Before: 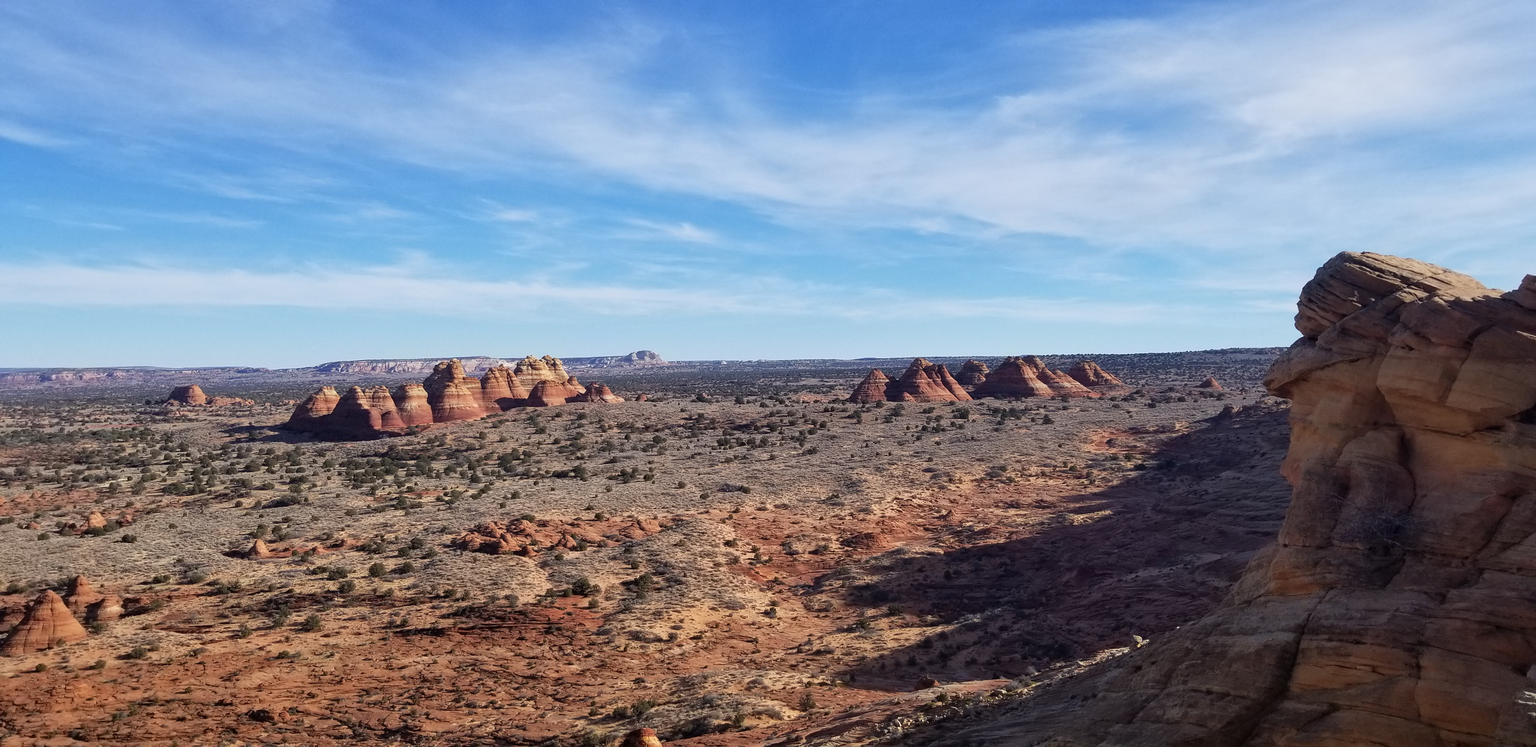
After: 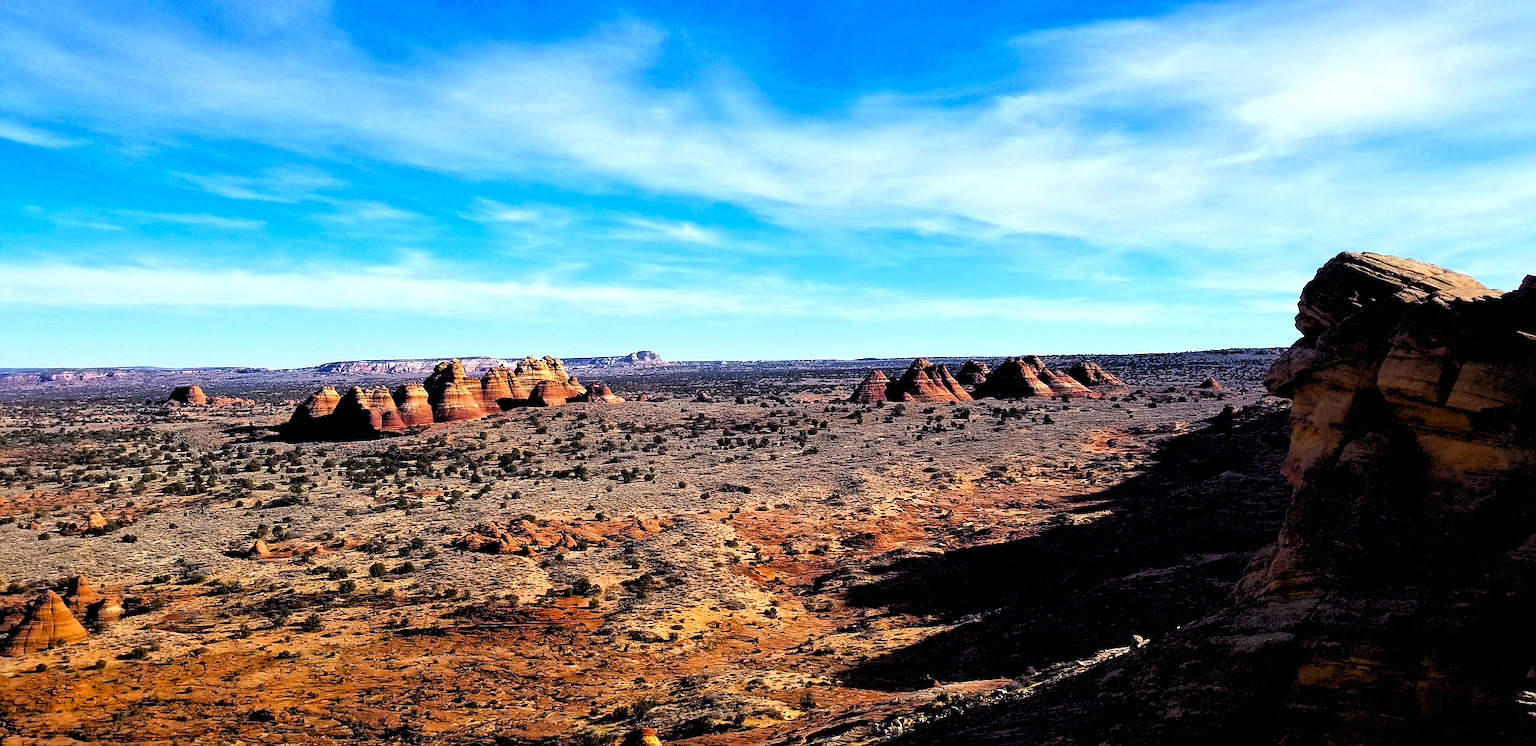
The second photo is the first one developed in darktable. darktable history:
rgb levels: levels [[0.029, 0.461, 0.922], [0, 0.5, 1], [0, 0.5, 1]]
exposure: exposure -0.01 EV, compensate highlight preservation false
sharpen: on, module defaults
color balance rgb: linear chroma grading › global chroma 9%, perceptual saturation grading › global saturation 36%, perceptual saturation grading › shadows 35%, perceptual brilliance grading › global brilliance 15%, perceptual brilliance grading › shadows -35%, global vibrance 15%
